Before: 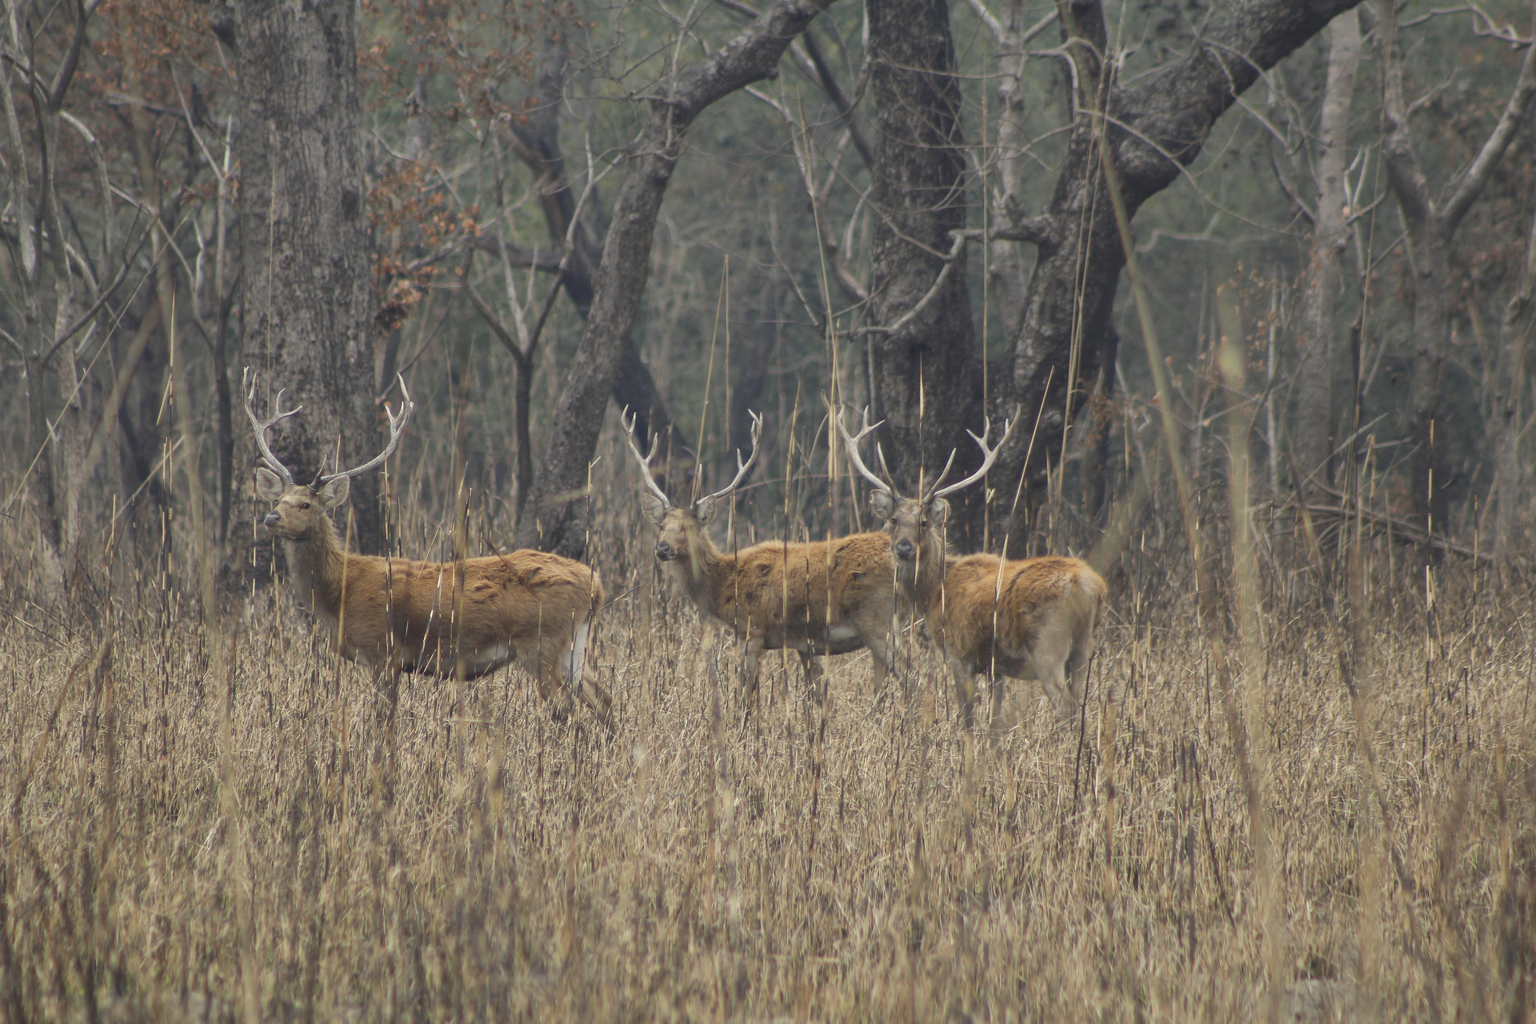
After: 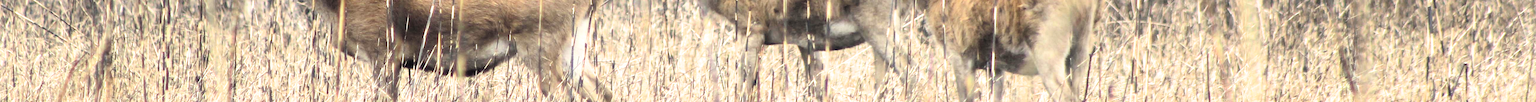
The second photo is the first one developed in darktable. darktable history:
exposure: exposure 1.061 EV, compensate highlight preservation false
filmic rgb: black relative exposure -3.75 EV, white relative exposure 2.4 EV, dynamic range scaling -50%, hardness 3.42, latitude 30%, contrast 1.8
contrast brightness saturation: contrast 0.09, saturation 0.28
crop and rotate: top 59.084%, bottom 30.916%
tone equalizer: on, module defaults
